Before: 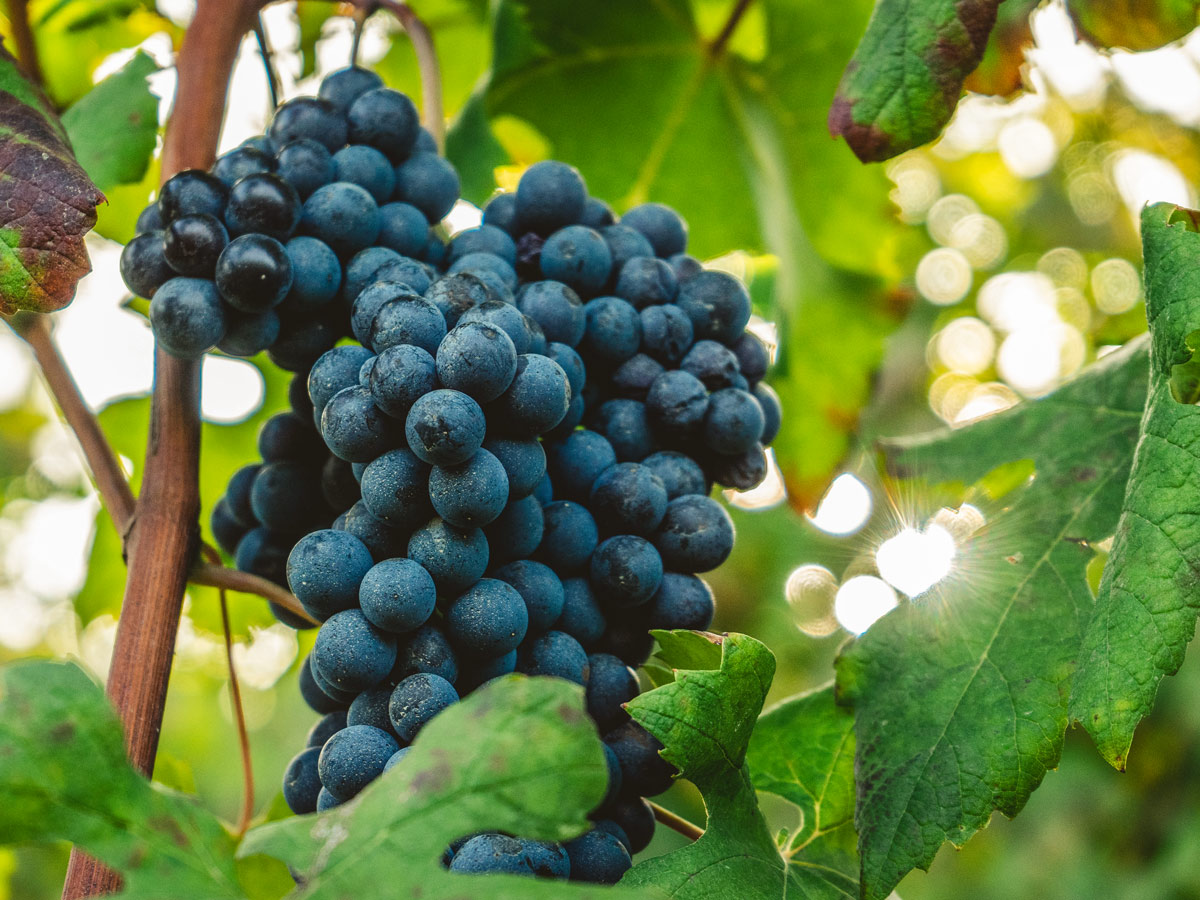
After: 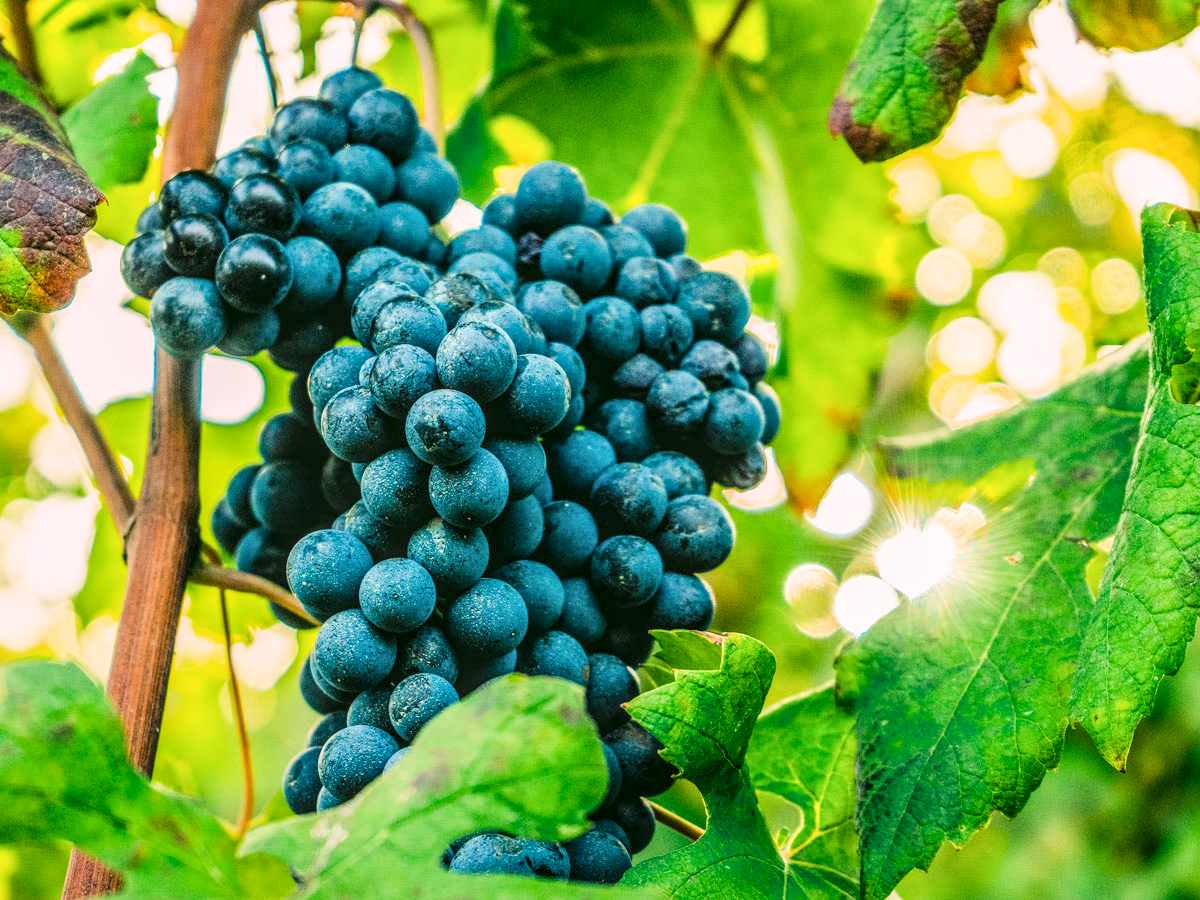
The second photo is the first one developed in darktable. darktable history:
color balance rgb: power › chroma 2.156%, power › hue 164.18°, highlights gain › chroma 1.696%, highlights gain › hue 56.21°, perceptual saturation grading › global saturation 19.342%, global vibrance 9.781%
local contrast: highlights 63%, detail 143%, midtone range 0.427
filmic rgb: middle gray luminance 29.2%, black relative exposure -10.22 EV, white relative exposure 5.48 EV, target black luminance 0%, hardness 3.93, latitude 1.22%, contrast 1.132, highlights saturation mix 4.01%, shadows ↔ highlights balance 14.97%
exposure: black level correction 0, exposure 1.122 EV, compensate exposure bias true, compensate highlight preservation false
